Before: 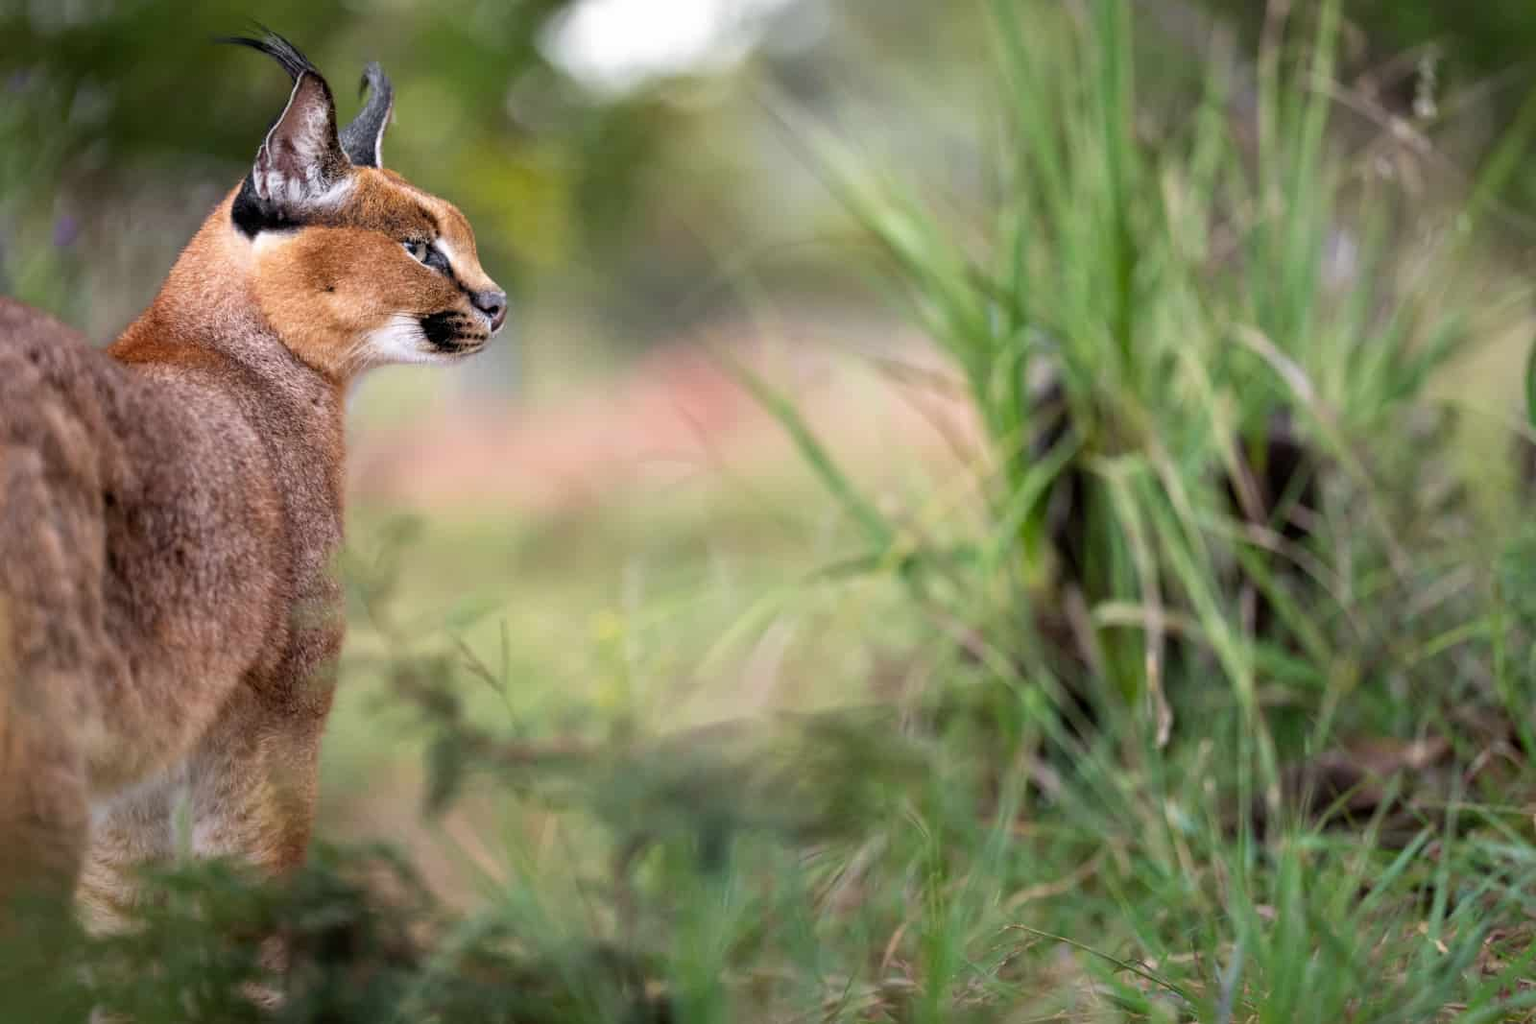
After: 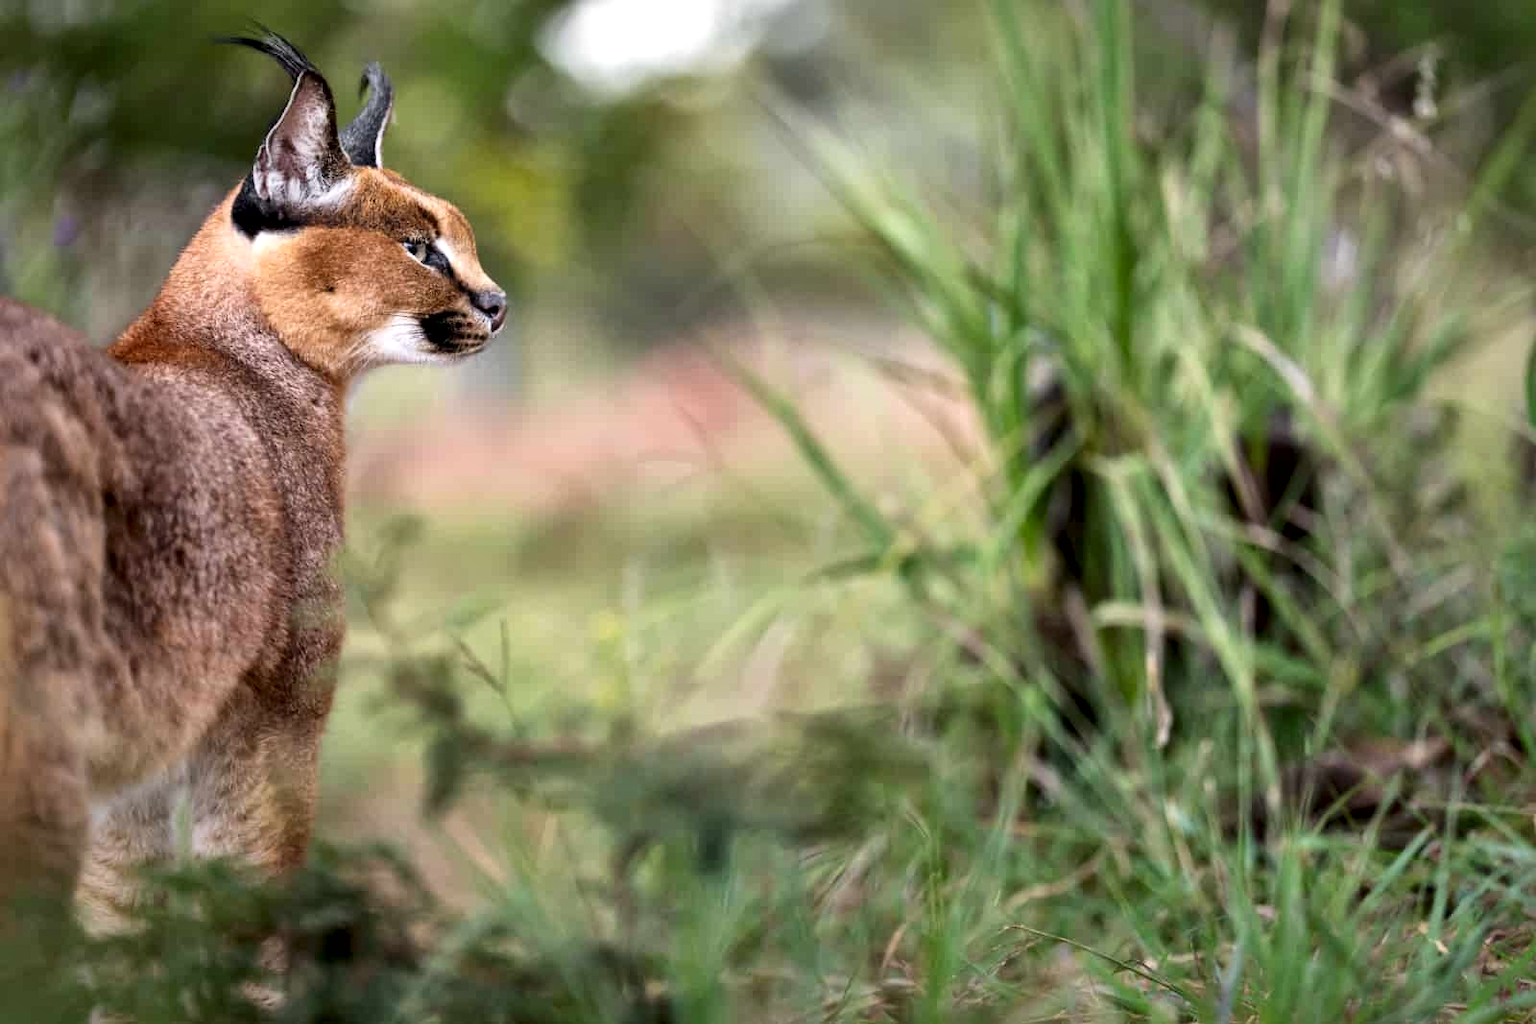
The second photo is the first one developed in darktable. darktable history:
local contrast: mode bilateral grid, contrast 25, coarseness 60, detail 151%, midtone range 0.2
shadows and highlights: shadows 36.37, highlights -27.91, shadows color adjustment 98.01%, highlights color adjustment 59.12%, soften with gaussian
